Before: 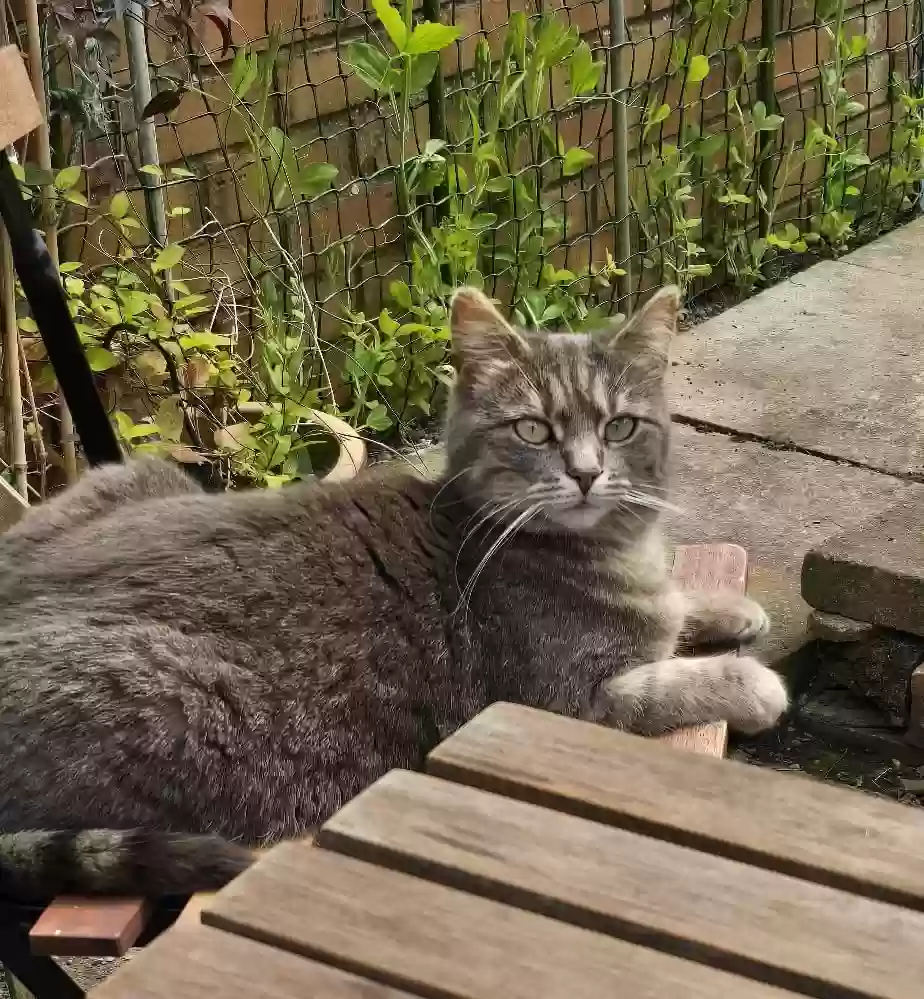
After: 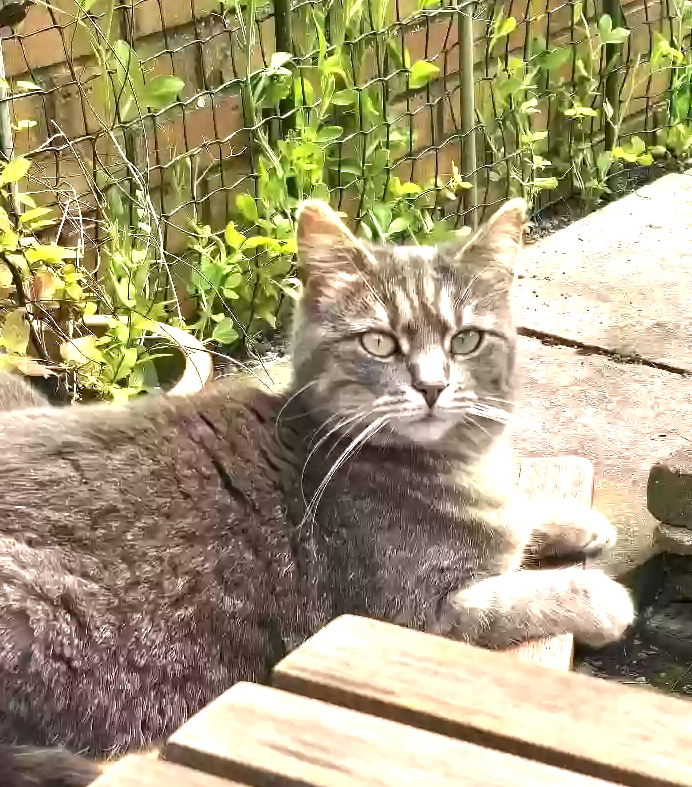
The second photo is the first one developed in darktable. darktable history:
crop: left 16.694%, top 8.79%, right 8.391%, bottom 12.419%
exposure: black level correction 0, exposure 1.459 EV, compensate exposure bias true, compensate highlight preservation false
